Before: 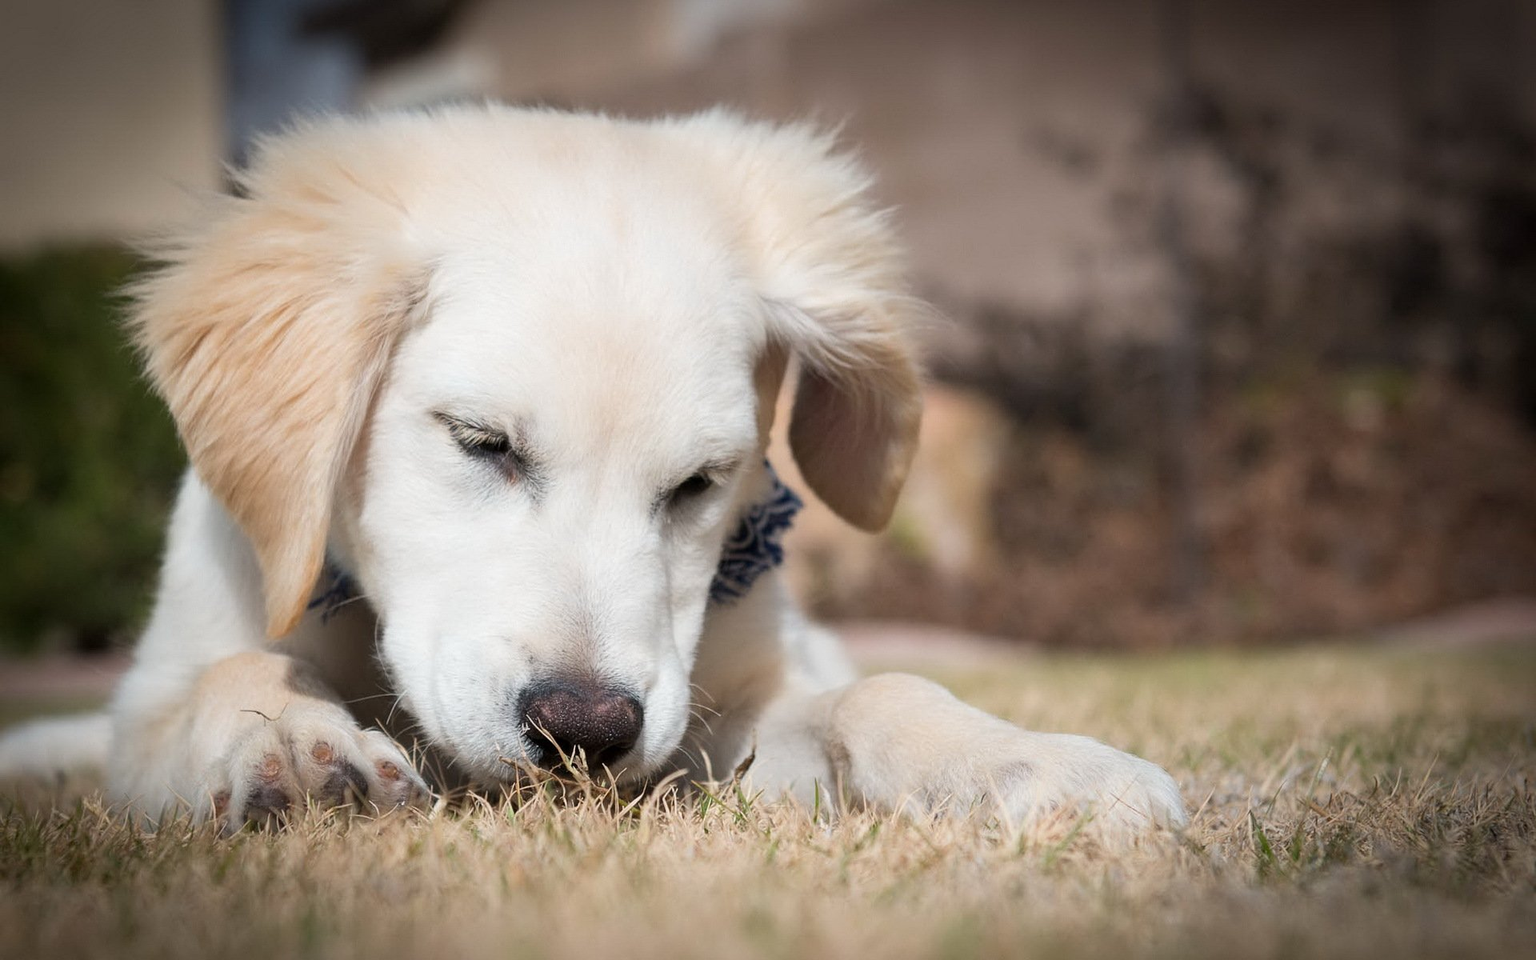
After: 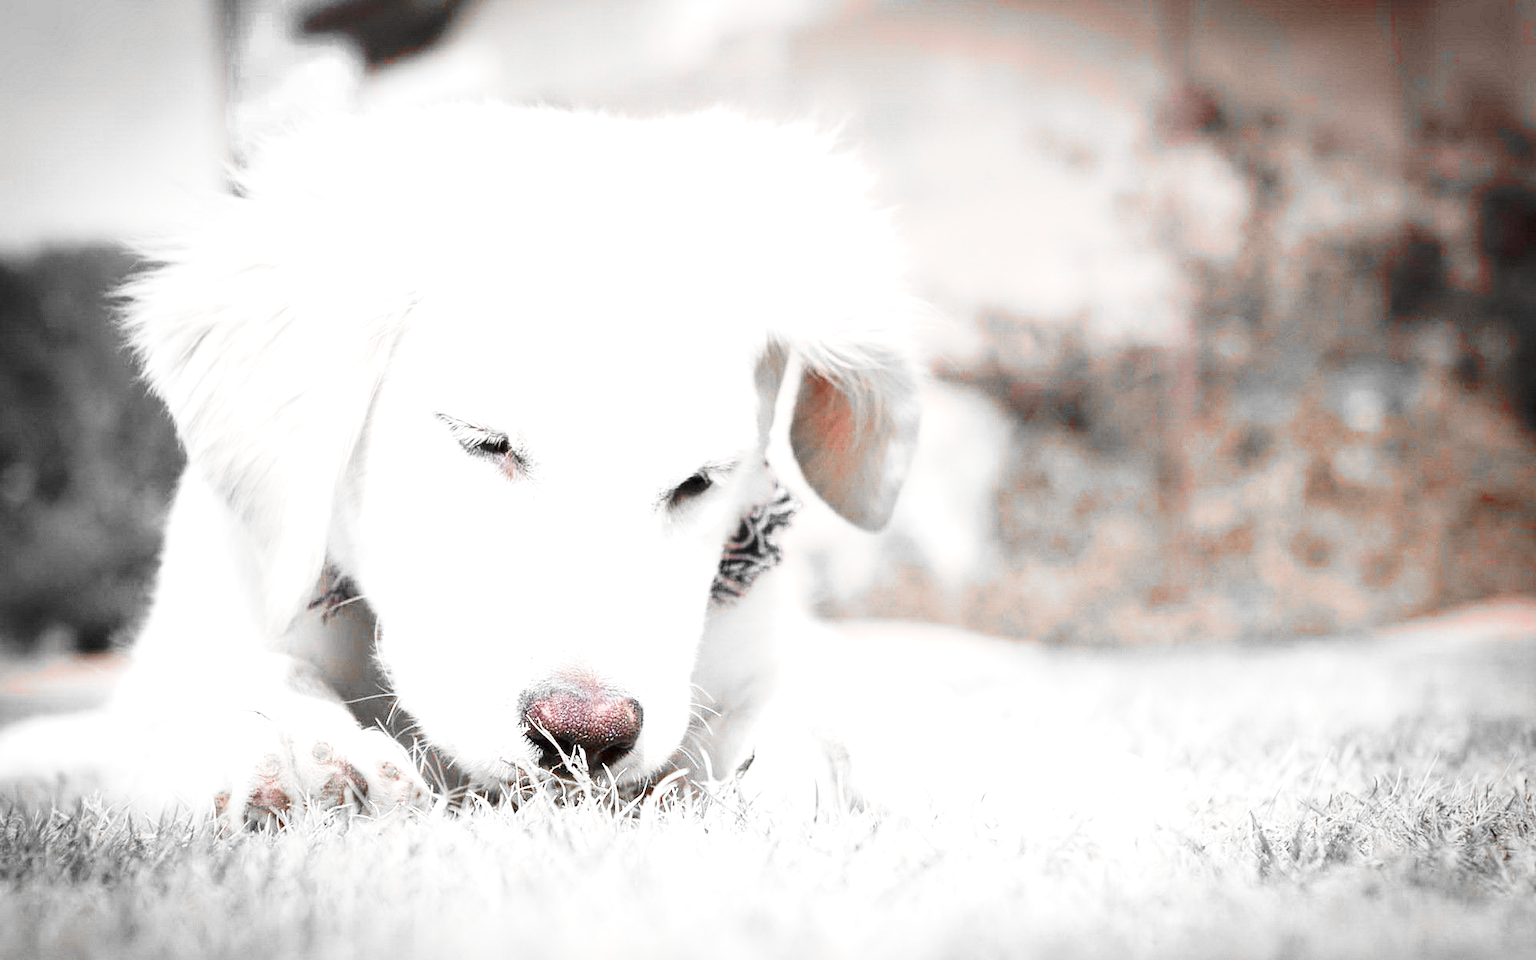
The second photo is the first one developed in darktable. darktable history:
exposure: black level correction 0, exposure 1.67 EV, compensate highlight preservation false
color zones: curves: ch0 [(0, 0.352) (0.143, 0.407) (0.286, 0.386) (0.429, 0.431) (0.571, 0.829) (0.714, 0.853) (0.857, 0.833) (1, 0.352)]; ch1 [(0, 0.604) (0.072, 0.726) (0.096, 0.608) (0.205, 0.007) (0.571, -0.006) (0.839, -0.013) (0.857, -0.012) (1, 0.604)]
tone curve: curves: ch0 [(0, 0) (0.003, 0.003) (0.011, 0.013) (0.025, 0.029) (0.044, 0.052) (0.069, 0.082) (0.1, 0.118) (0.136, 0.161) (0.177, 0.21) (0.224, 0.27) (0.277, 0.38) (0.335, 0.49) (0.399, 0.594) (0.468, 0.692) (0.543, 0.794) (0.623, 0.857) (0.709, 0.919) (0.801, 0.955) (0.898, 0.978) (1, 1)], preserve colors none
tone equalizer: on, module defaults
